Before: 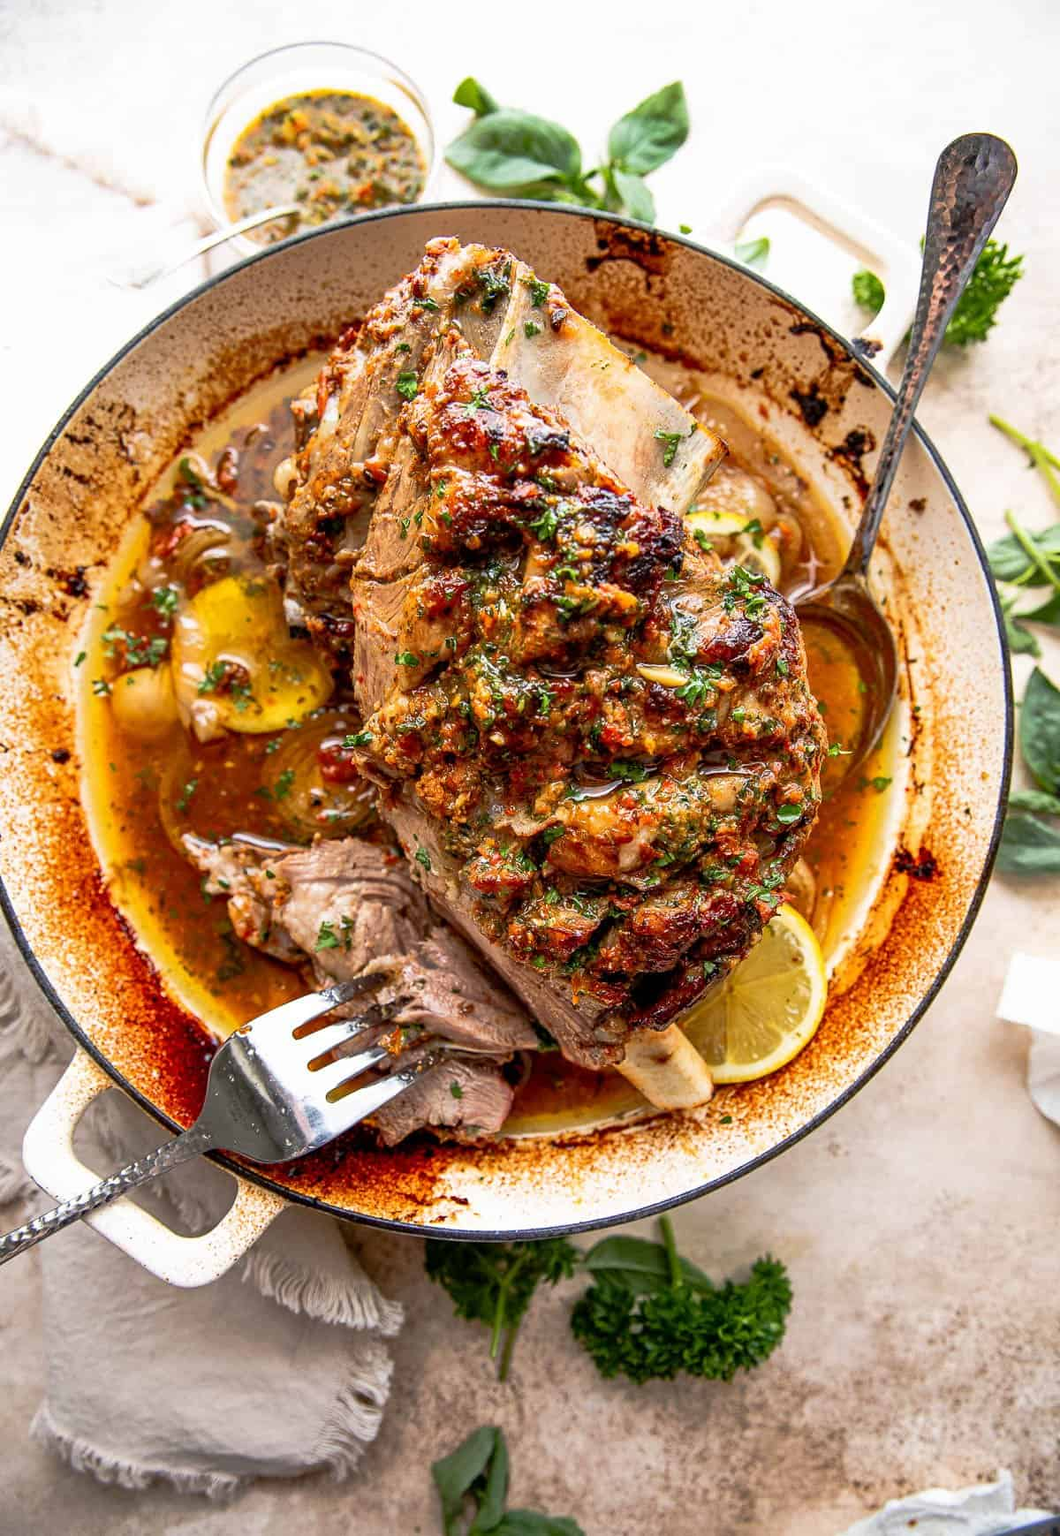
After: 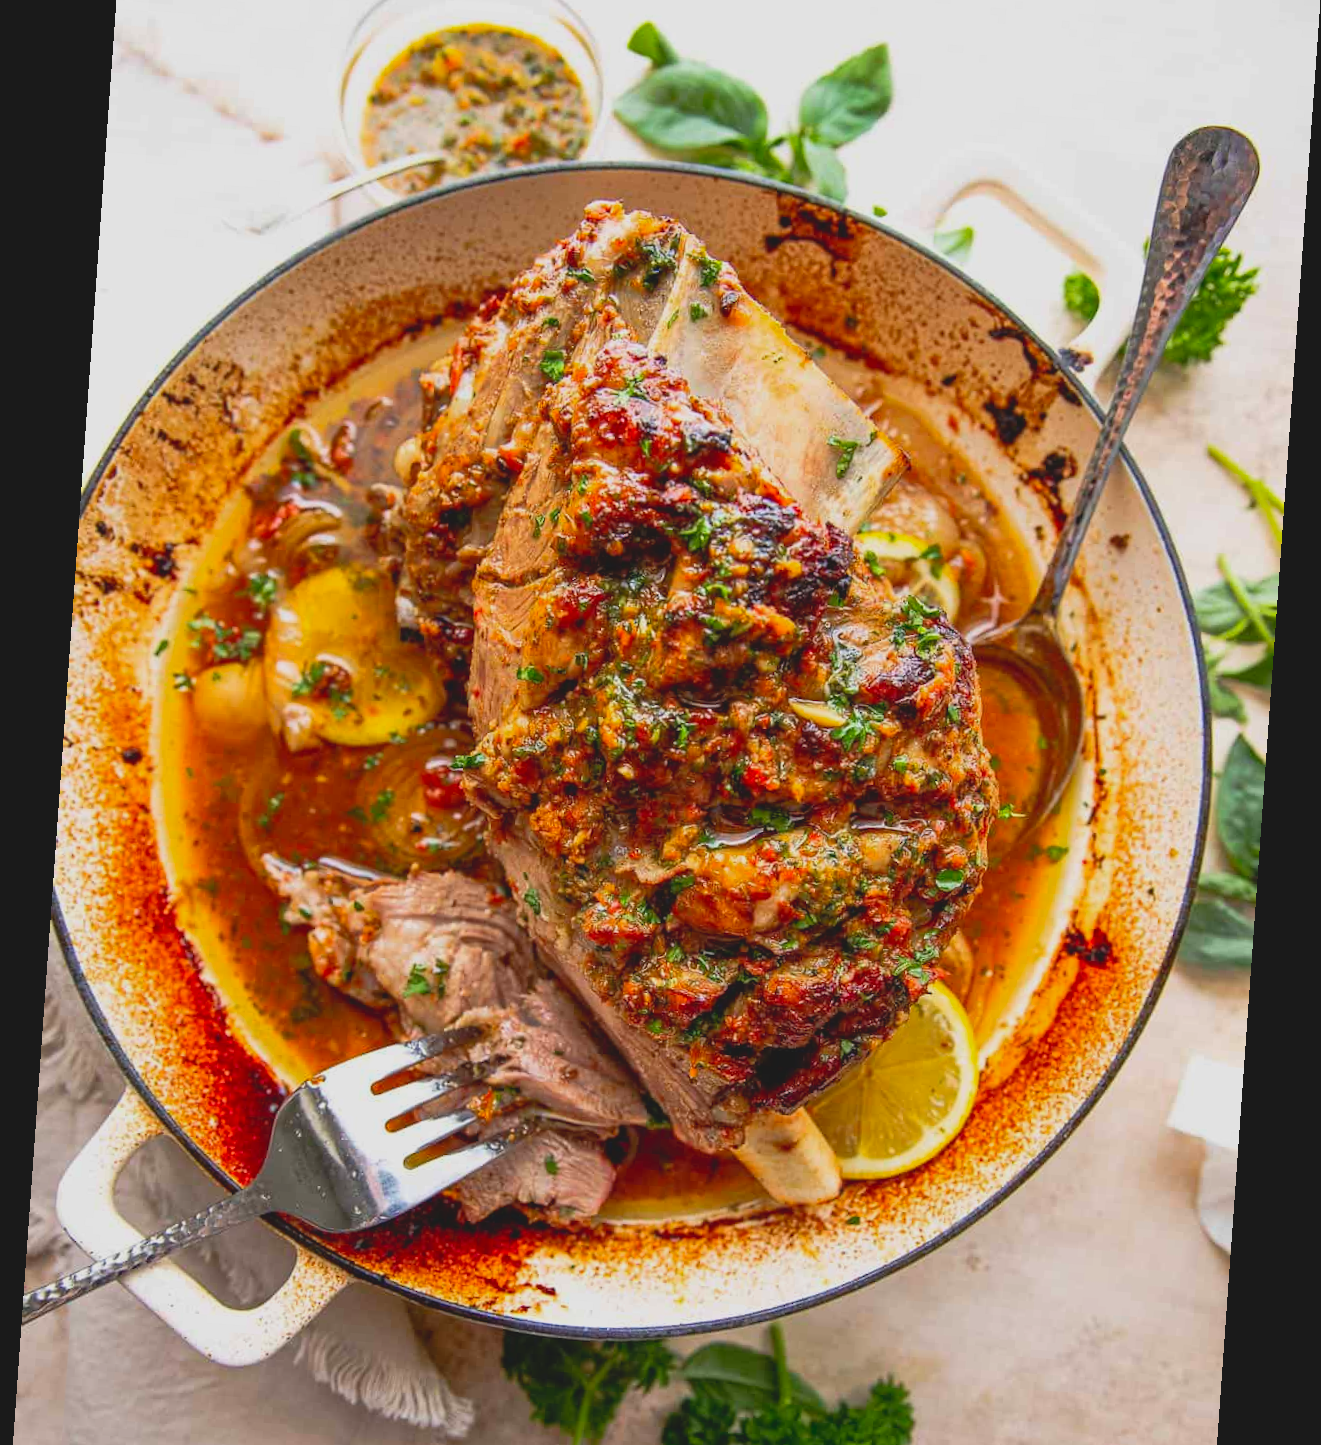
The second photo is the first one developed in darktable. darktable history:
crop and rotate: top 5.667%, bottom 14.937%
contrast brightness saturation: contrast -0.19, saturation 0.19
rotate and perspective: rotation 4.1°, automatic cropping off
